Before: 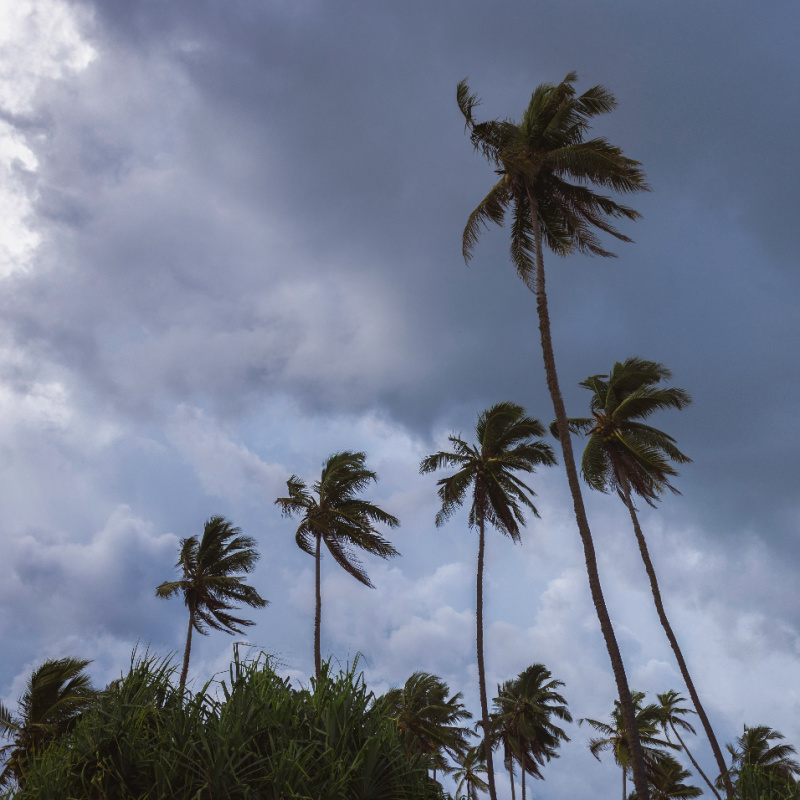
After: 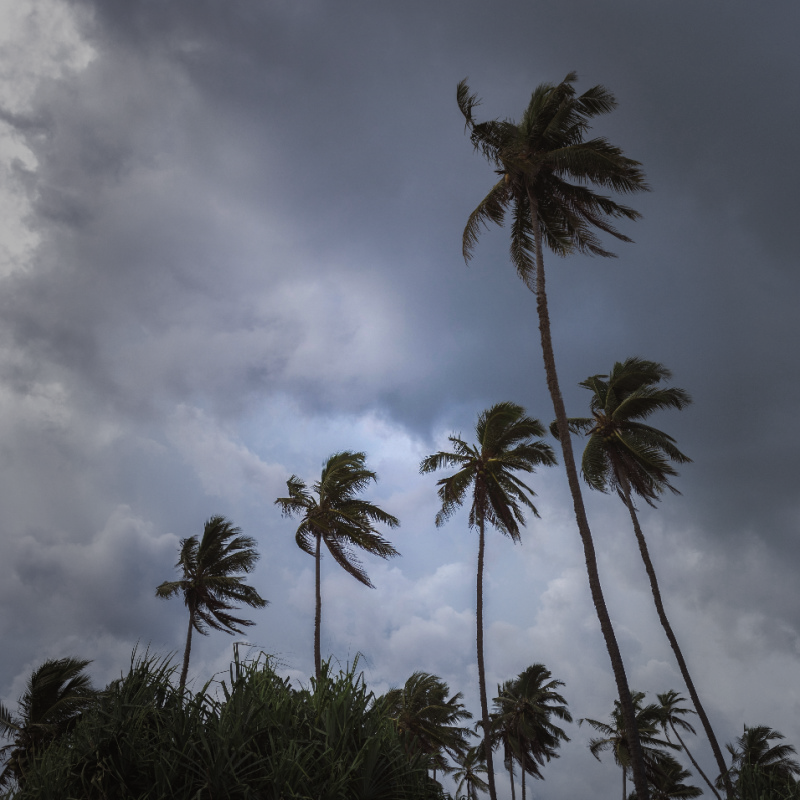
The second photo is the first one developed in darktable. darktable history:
exposure: exposure 0.242 EV, compensate highlight preservation false
vignetting: fall-off start 16.88%, fall-off radius 99.63%, brightness -0.575, width/height ratio 0.721
